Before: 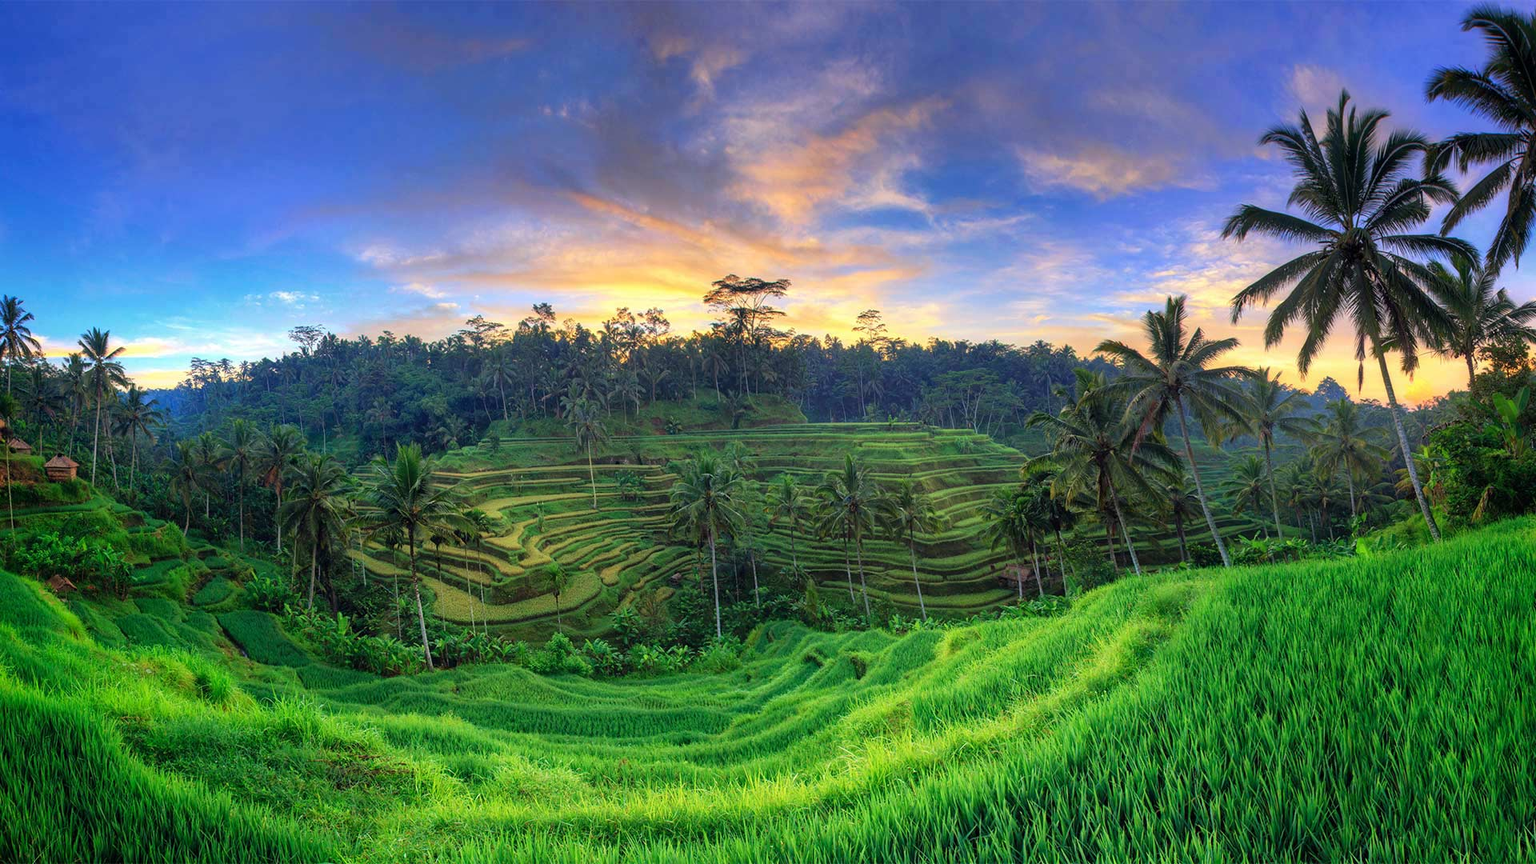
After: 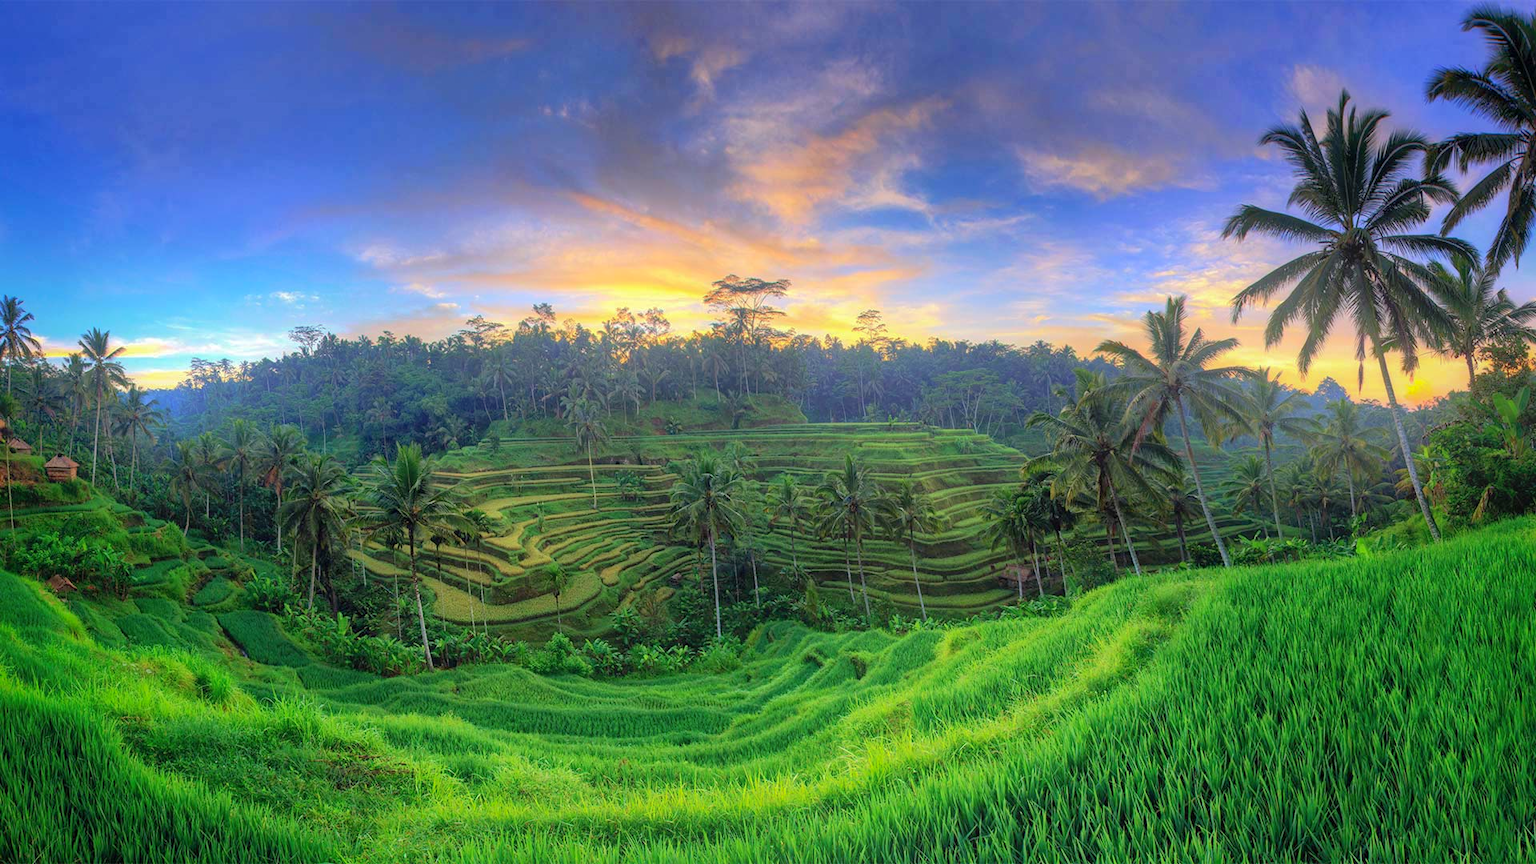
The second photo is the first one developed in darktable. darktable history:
shadows and highlights: highlights -60
bloom: on, module defaults
